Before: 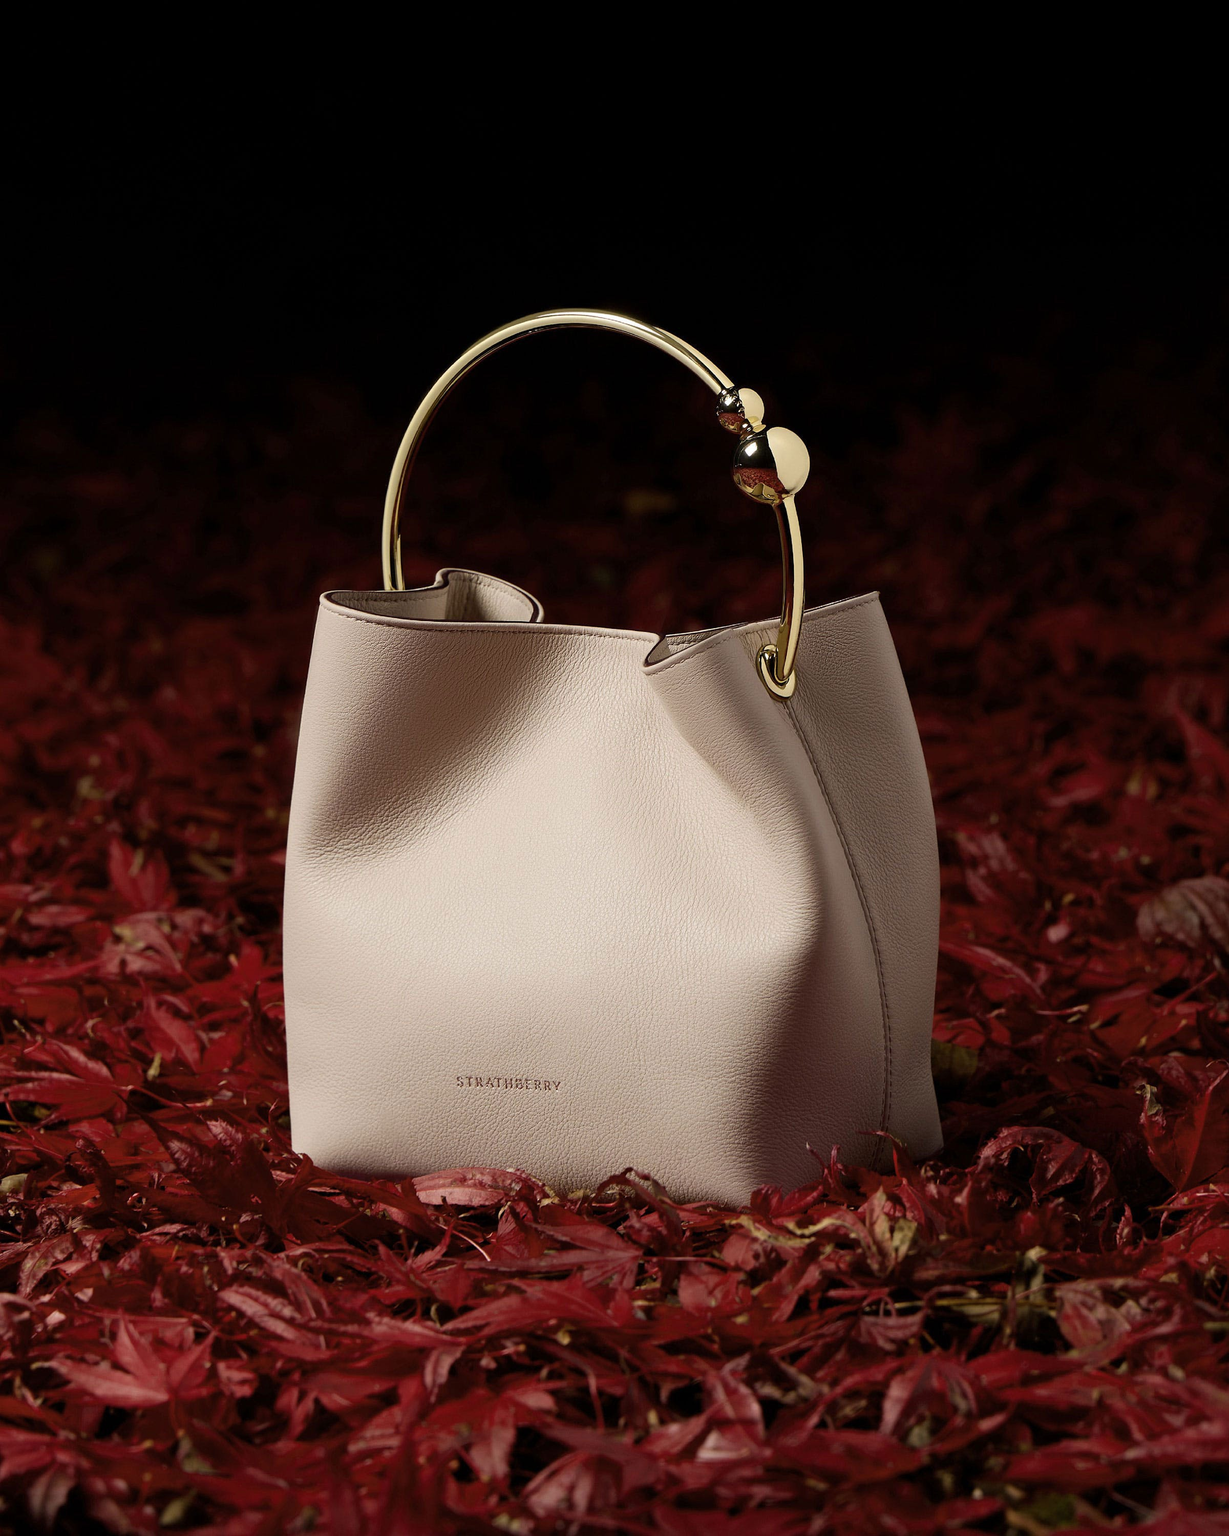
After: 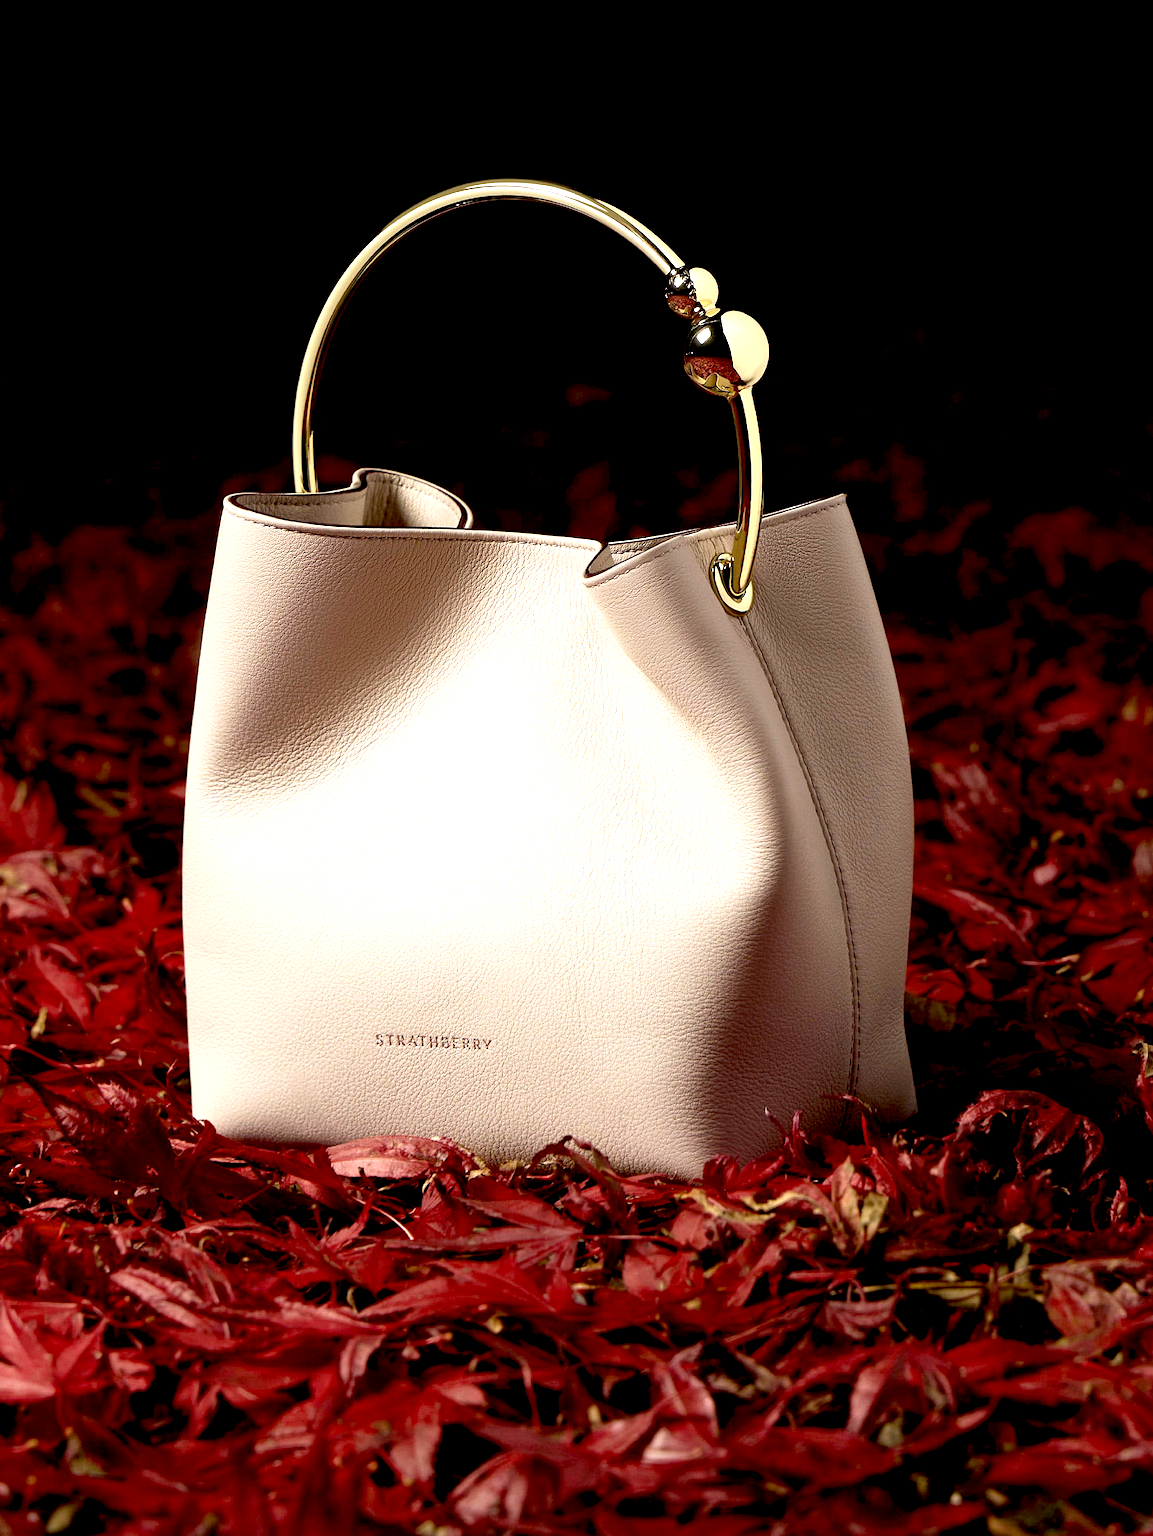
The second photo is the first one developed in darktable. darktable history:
exposure: black level correction 0.01, exposure 1 EV, compensate exposure bias true, compensate highlight preservation false
crop and rotate: left 9.711%, top 9.634%, right 5.94%, bottom 0.548%
